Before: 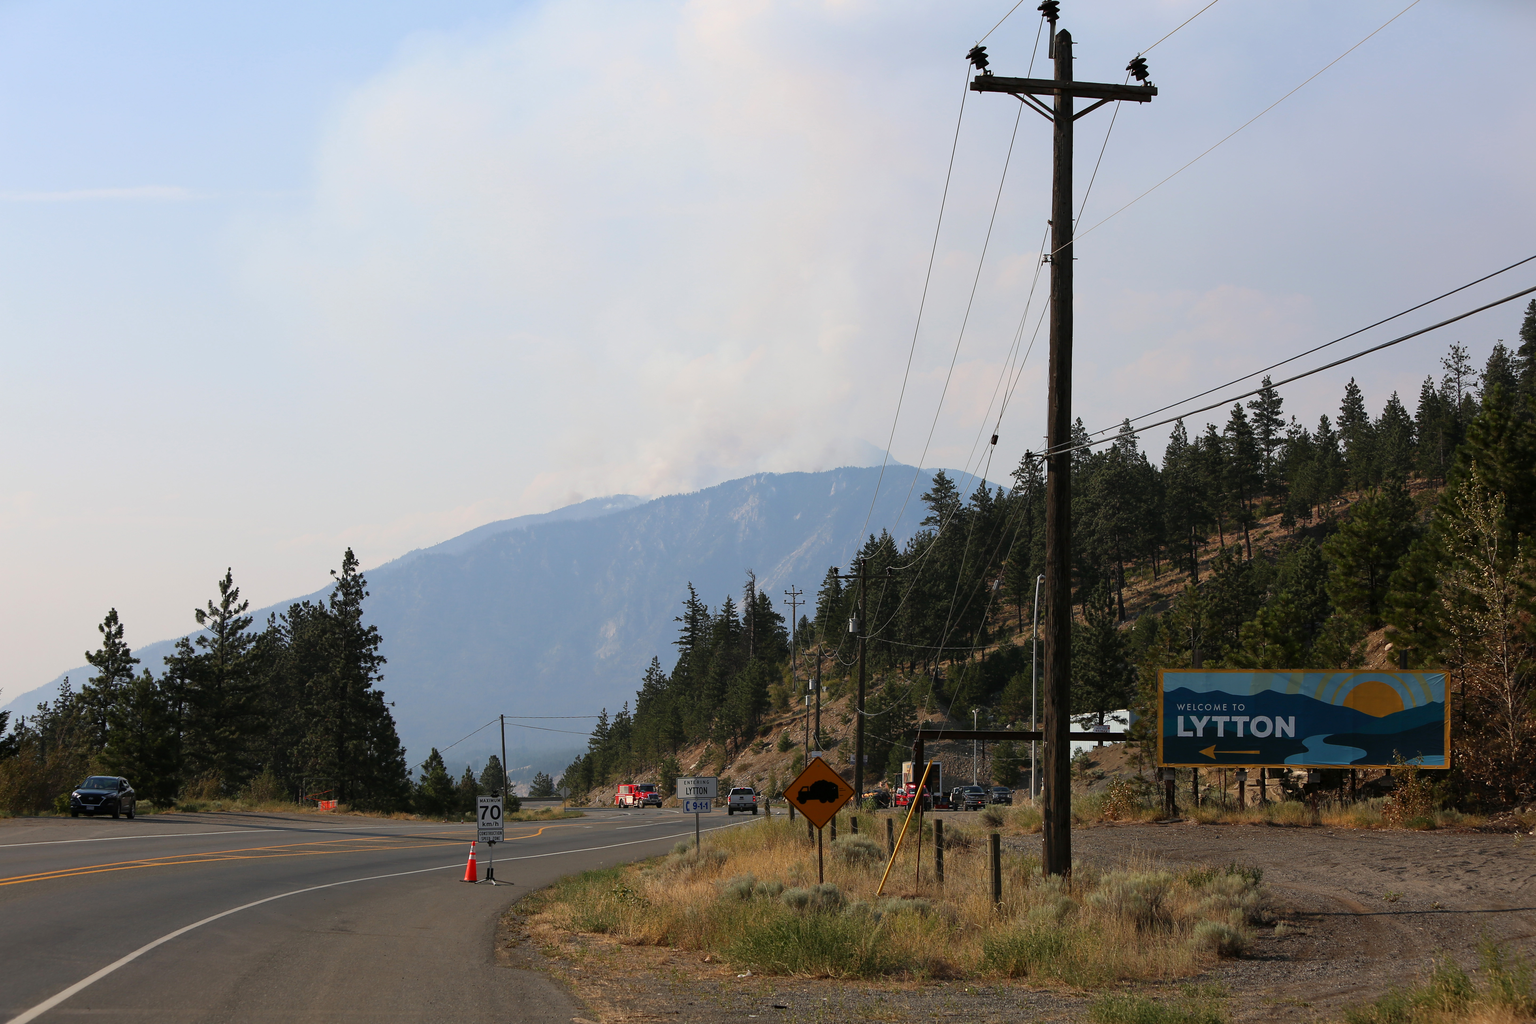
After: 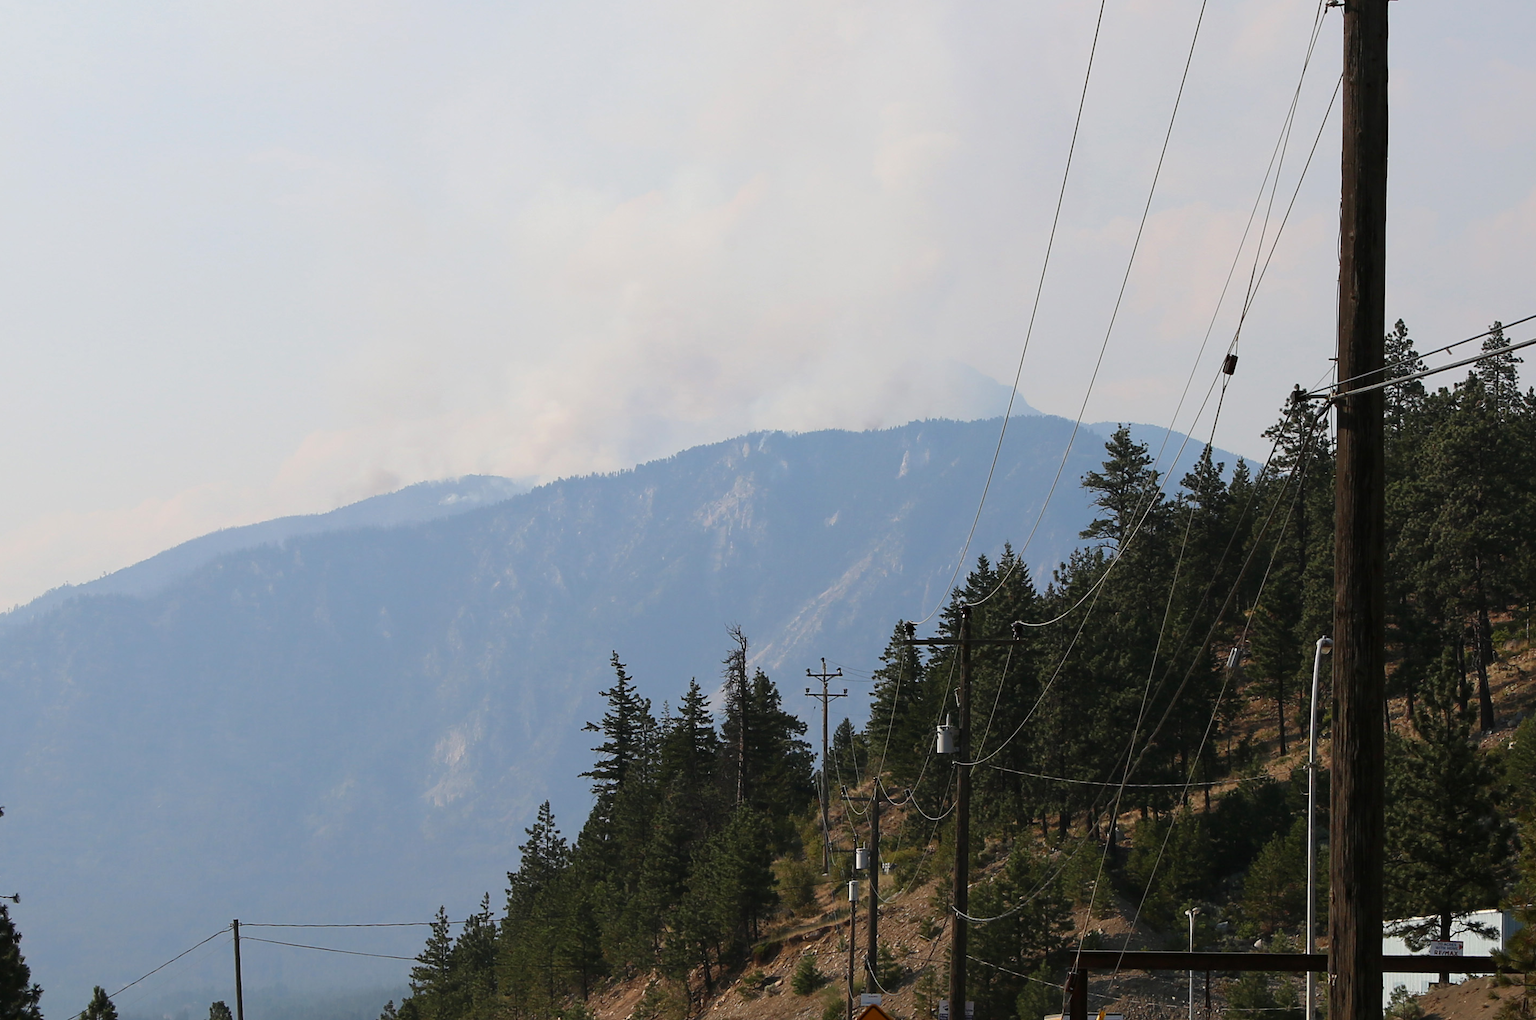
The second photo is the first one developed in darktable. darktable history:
crop: left 25.088%, top 25.318%, right 25.38%, bottom 25.31%
